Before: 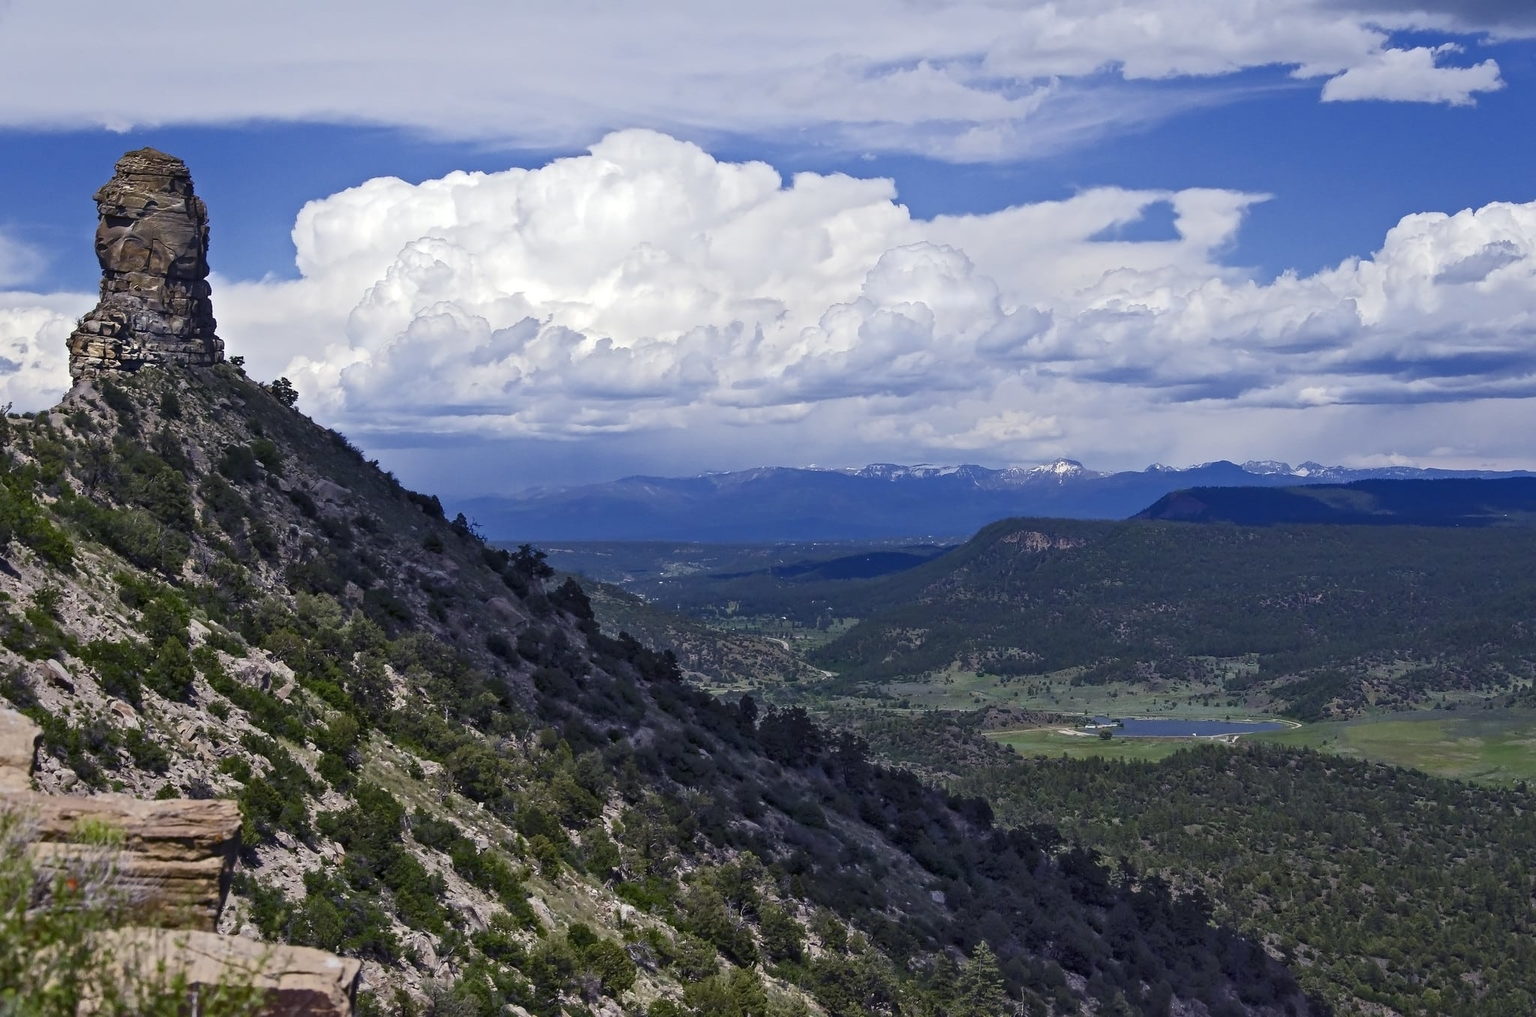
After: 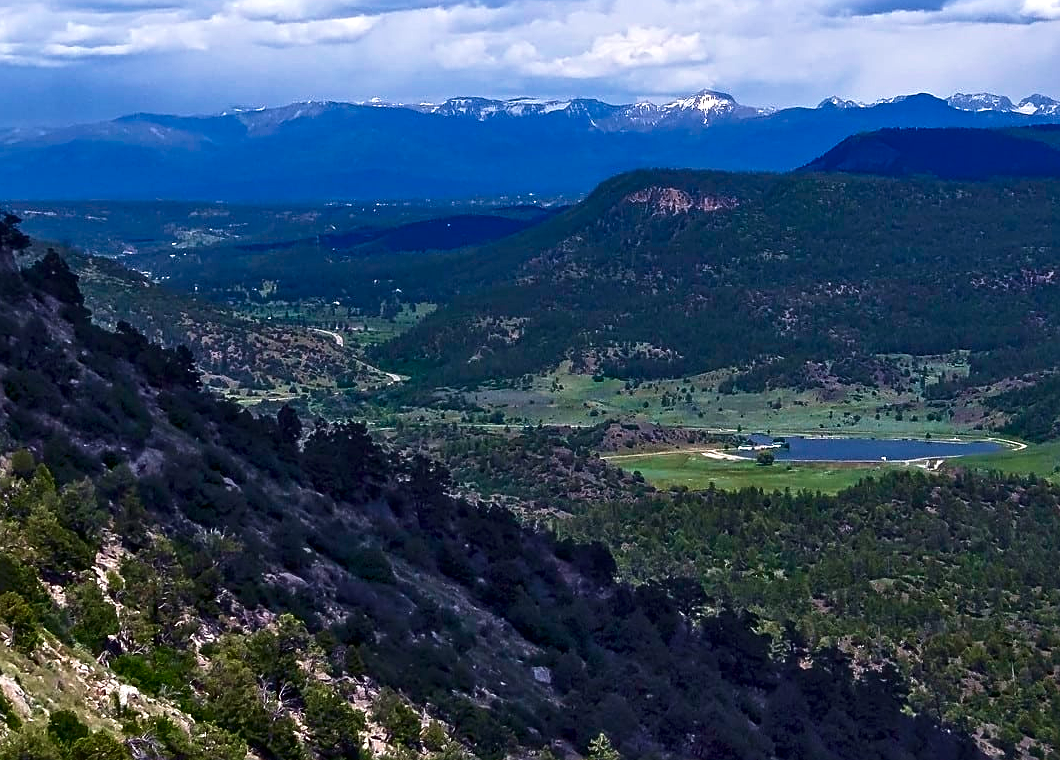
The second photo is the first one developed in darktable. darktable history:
sharpen: amount 0.498
contrast brightness saturation: contrast 0.068, brightness -0.144, saturation 0.116
exposure: black level correction 0, exposure 0.7 EV, compensate highlight preservation false
crop: left 34.622%, top 38.492%, right 13.565%, bottom 5.401%
velvia: on, module defaults
